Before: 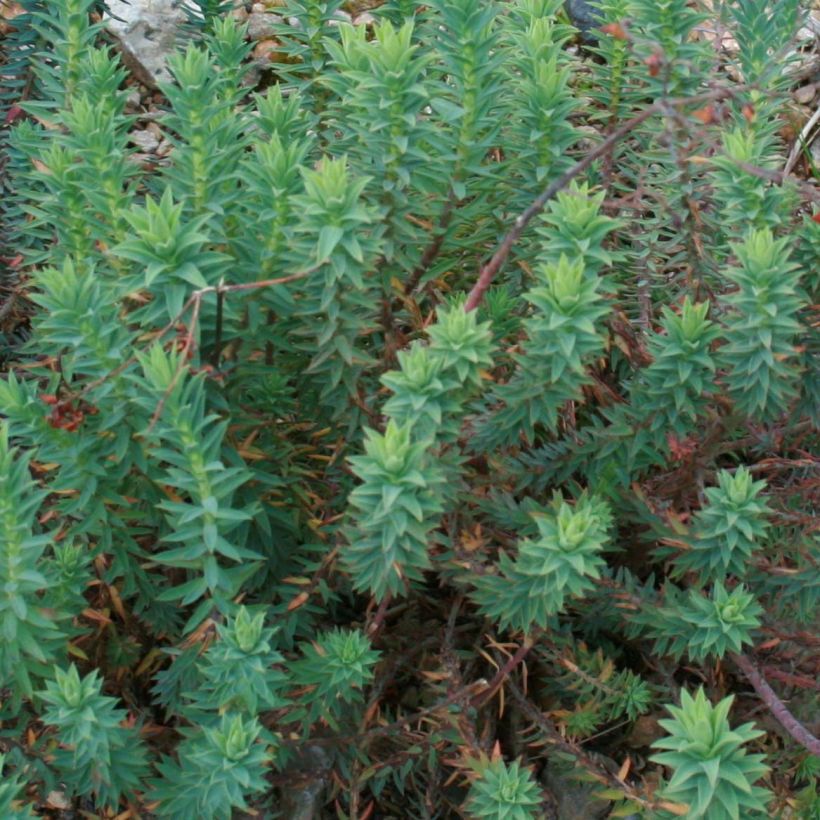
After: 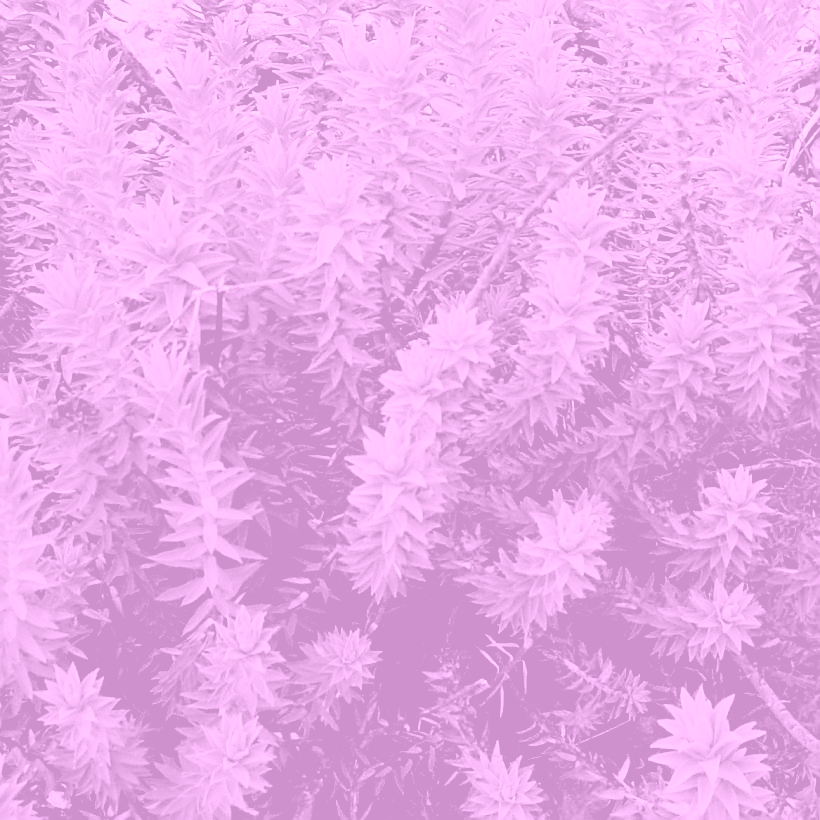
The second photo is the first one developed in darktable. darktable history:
color zones: curves: ch0 [(0, 0.5) (0.125, 0.4) (0.25, 0.5) (0.375, 0.4) (0.5, 0.4) (0.625, 0.35) (0.75, 0.35) (0.875, 0.5)]; ch1 [(0, 0.35) (0.125, 0.45) (0.25, 0.35) (0.375, 0.35) (0.5, 0.35) (0.625, 0.35) (0.75, 0.45) (0.875, 0.35)]; ch2 [(0, 0.6) (0.125, 0.5) (0.25, 0.5) (0.375, 0.6) (0.5, 0.6) (0.625, 0.5) (0.75, 0.5) (0.875, 0.5)]
sharpen: radius 1.4, amount 1.25, threshold 0.7
colorize: hue 331.2°, saturation 69%, source mix 30.28%, lightness 69.02%, version 1
tone curve: curves: ch0 [(0.021, 0) (0.104, 0.052) (0.496, 0.526) (0.737, 0.783) (1, 1)], color space Lab, linked channels, preserve colors none
filmic rgb: black relative exposure -3.21 EV, white relative exposure 7.02 EV, hardness 1.46, contrast 1.35
